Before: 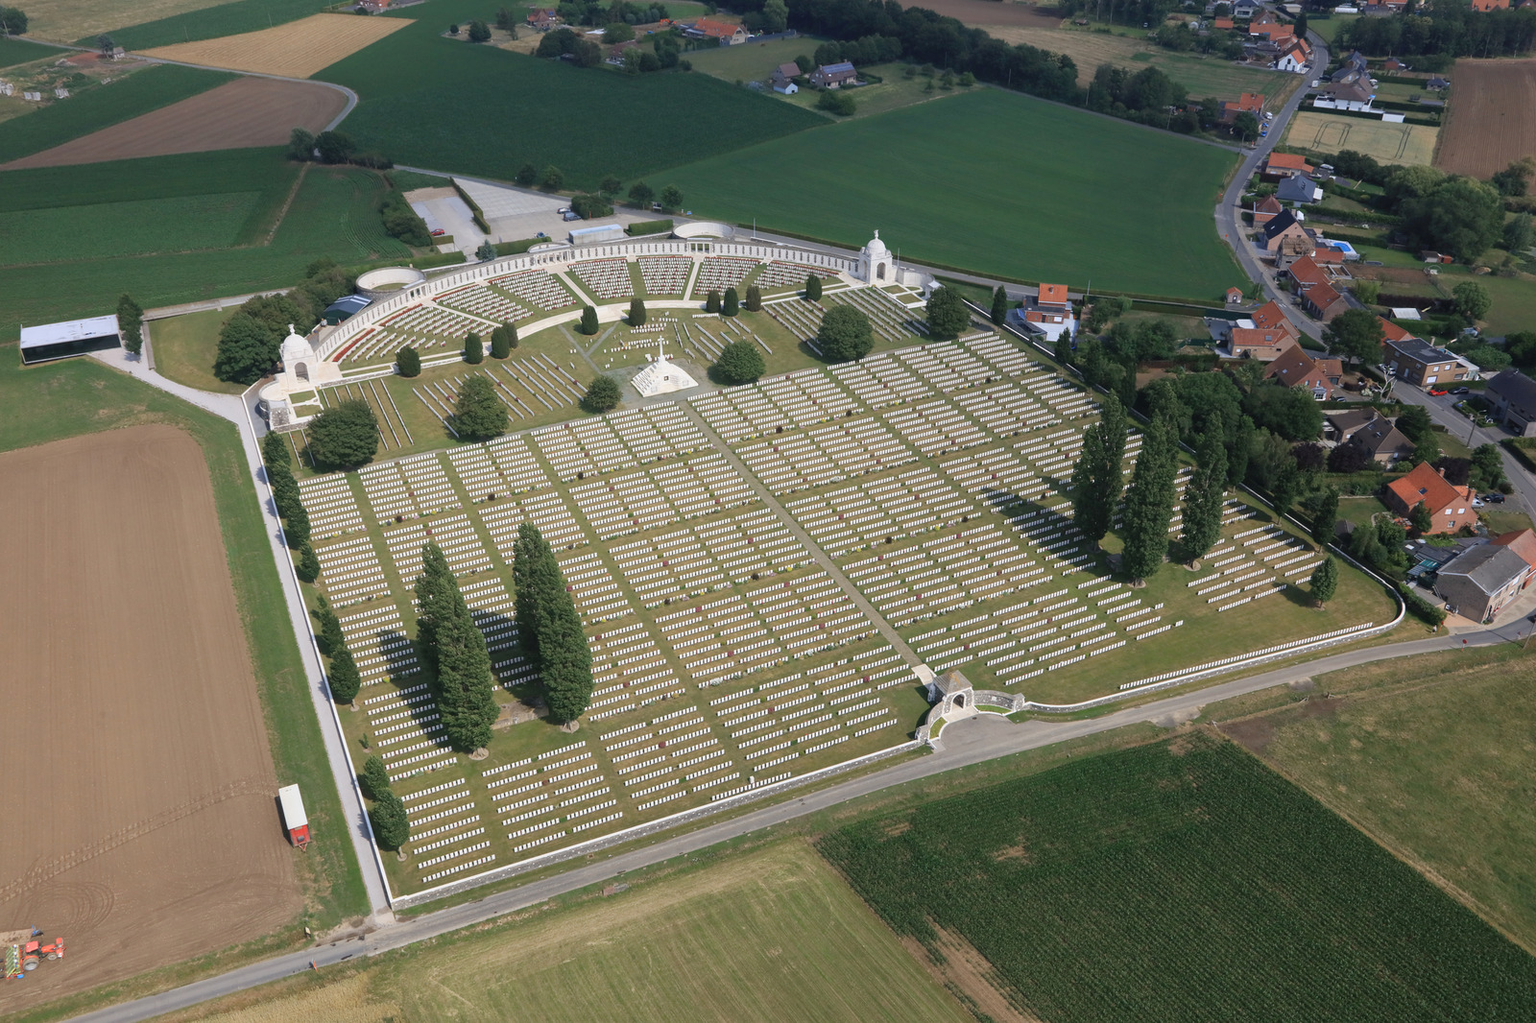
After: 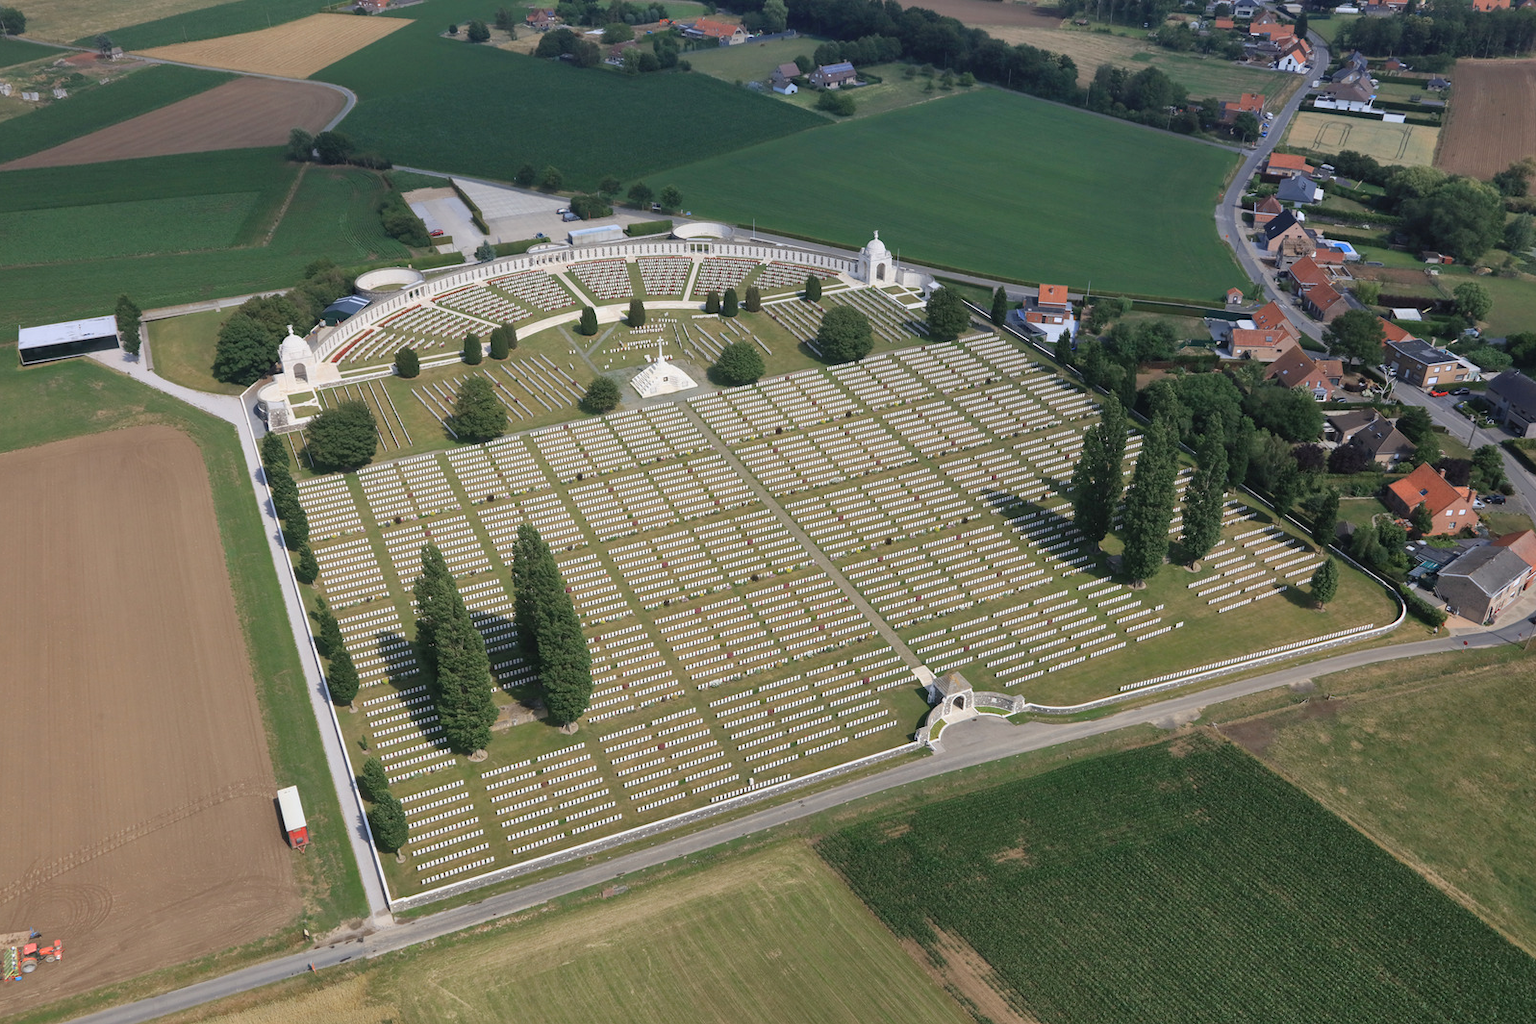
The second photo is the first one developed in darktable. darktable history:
crop and rotate: left 0.126%
shadows and highlights: low approximation 0.01, soften with gaussian
